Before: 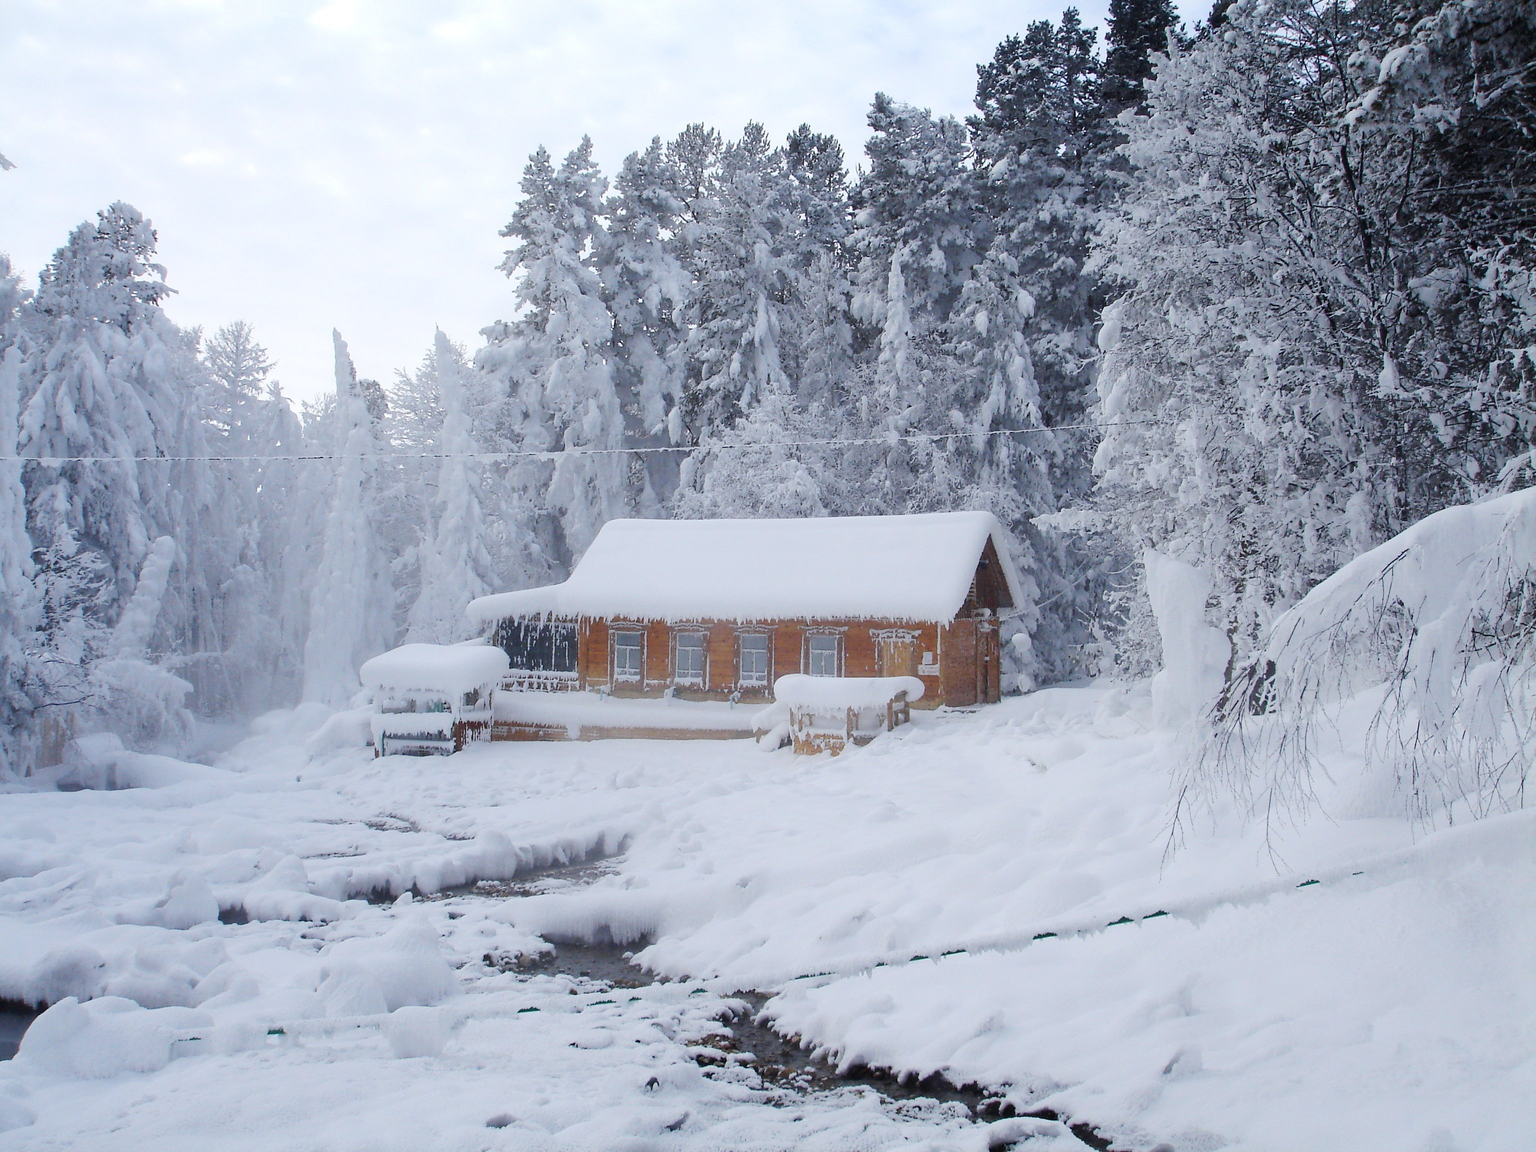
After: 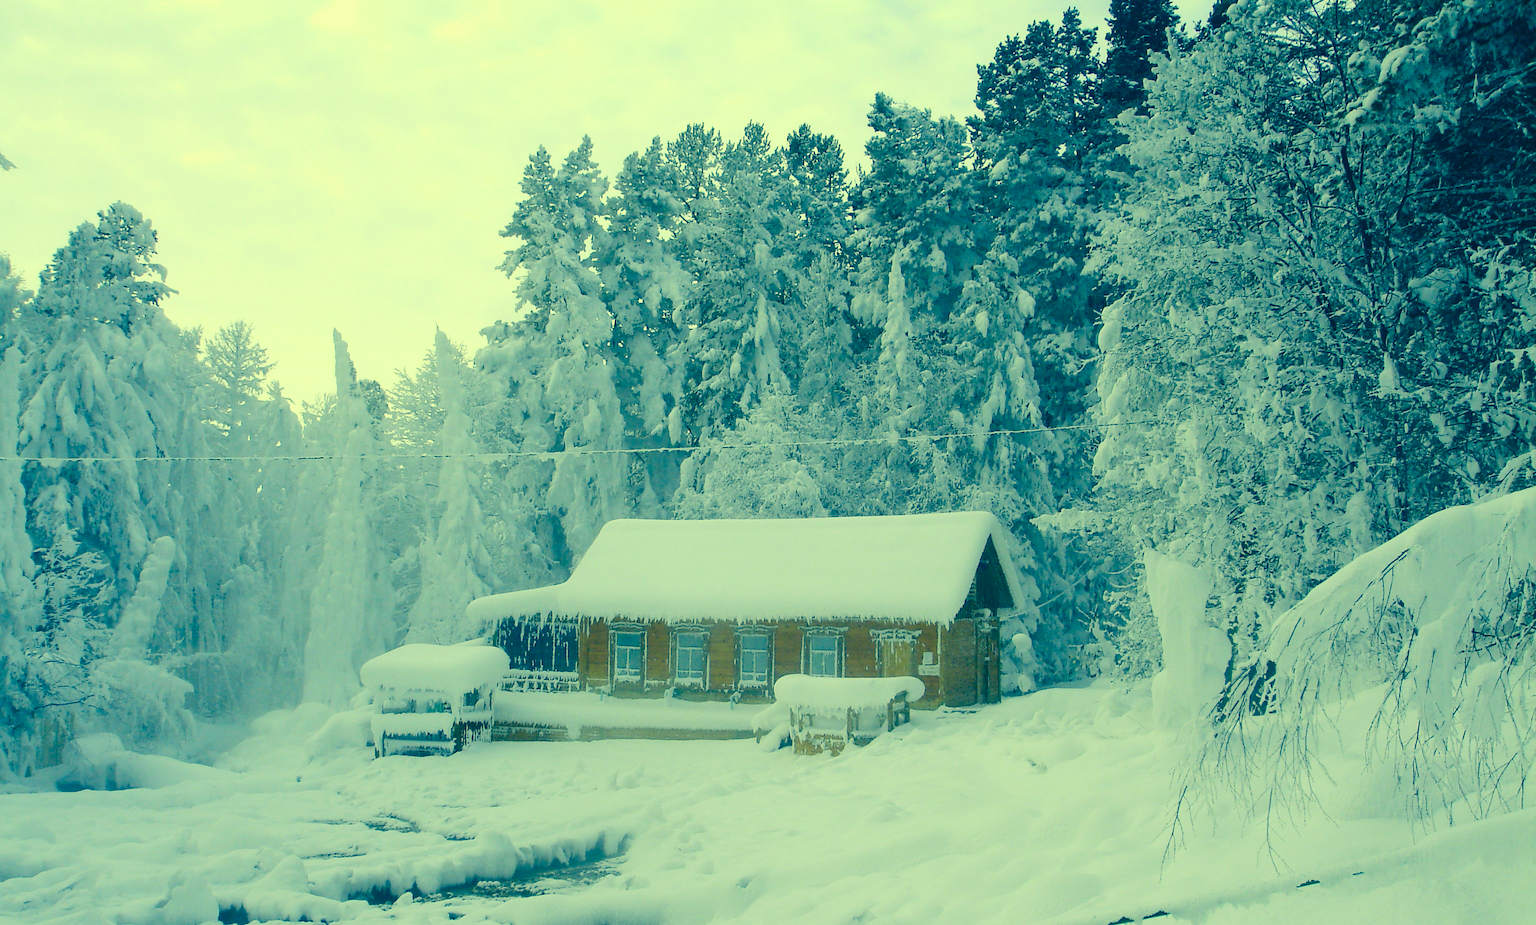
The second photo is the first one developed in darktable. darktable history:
crop: bottom 19.644%
color correction: highlights a* -15.58, highlights b* 40, shadows a* -40, shadows b* -26.18
